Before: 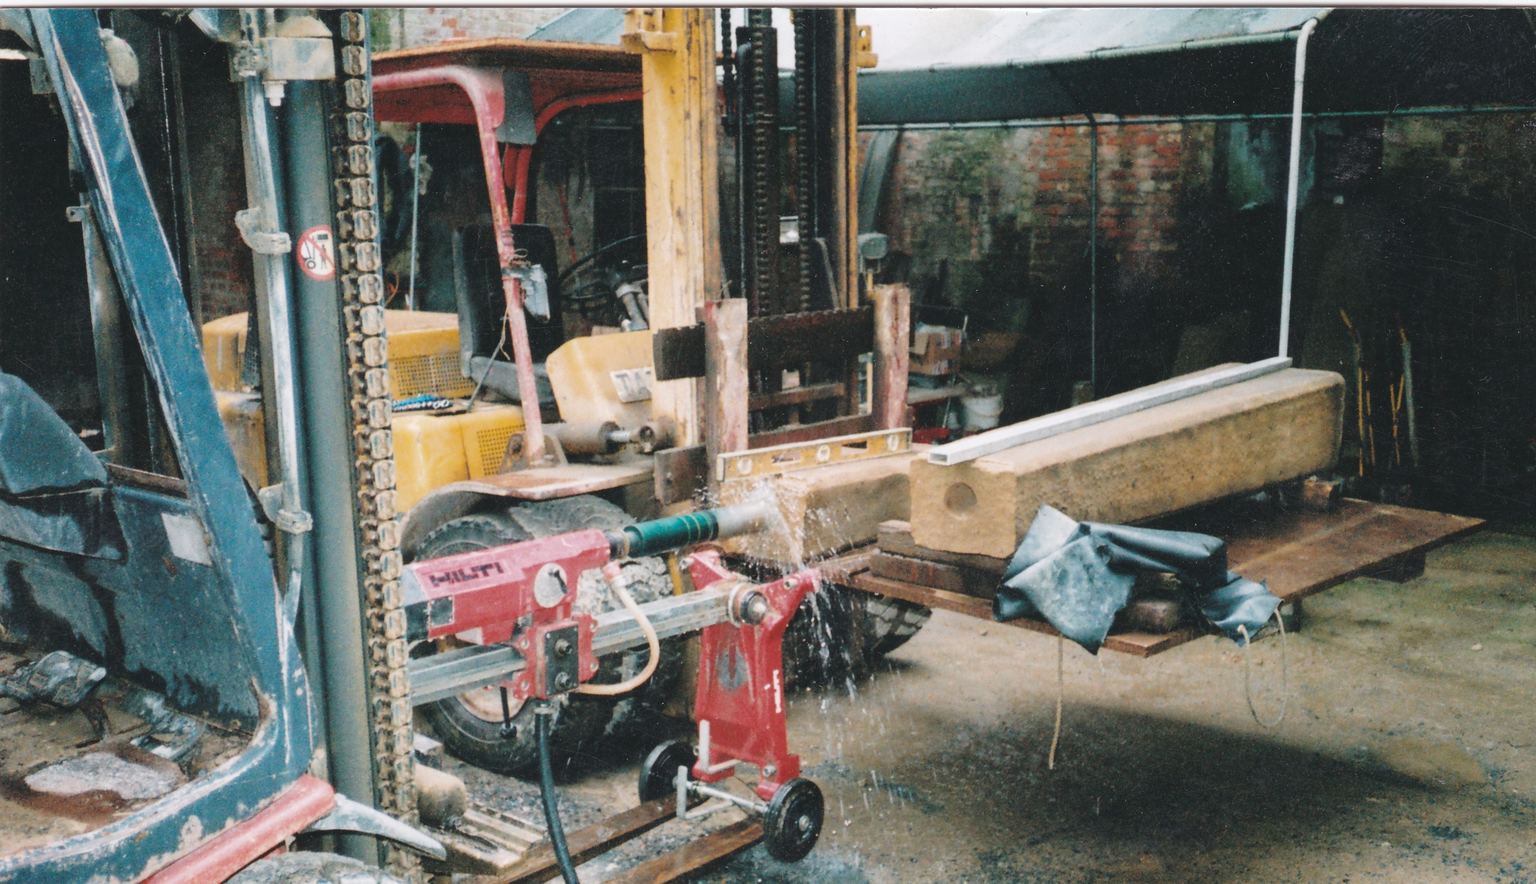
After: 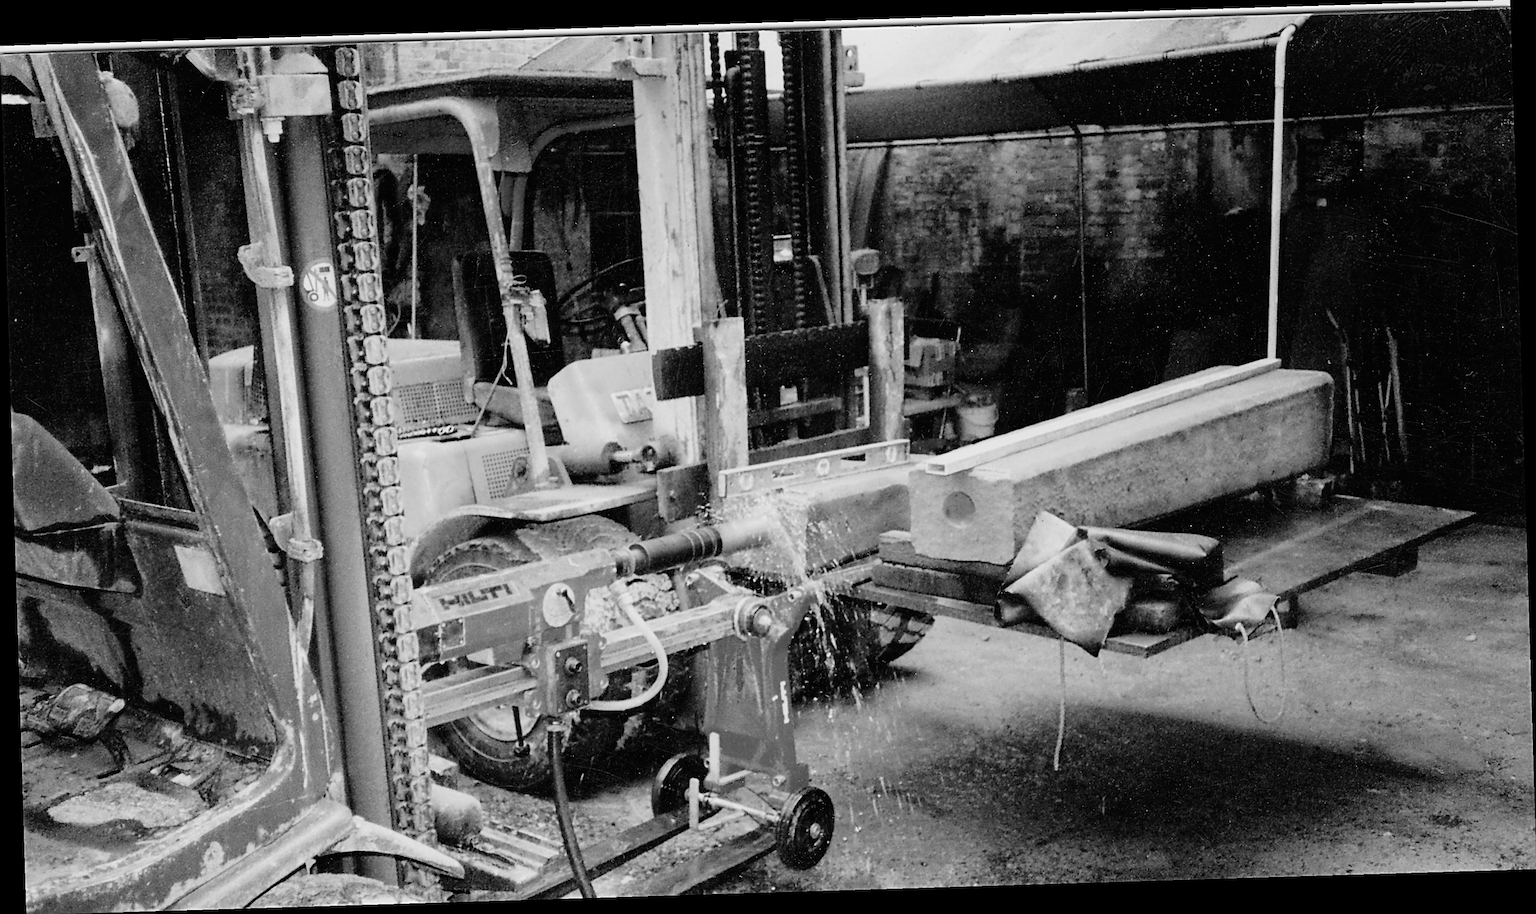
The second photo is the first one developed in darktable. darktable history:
filmic rgb: black relative exposure -5 EV, white relative exposure 3.2 EV, hardness 3.42, contrast 1.2, highlights saturation mix -30%
rotate and perspective: rotation -1.75°, automatic cropping off
monochrome: a 32, b 64, size 2.3, highlights 1
sharpen: radius 2.584, amount 0.688
